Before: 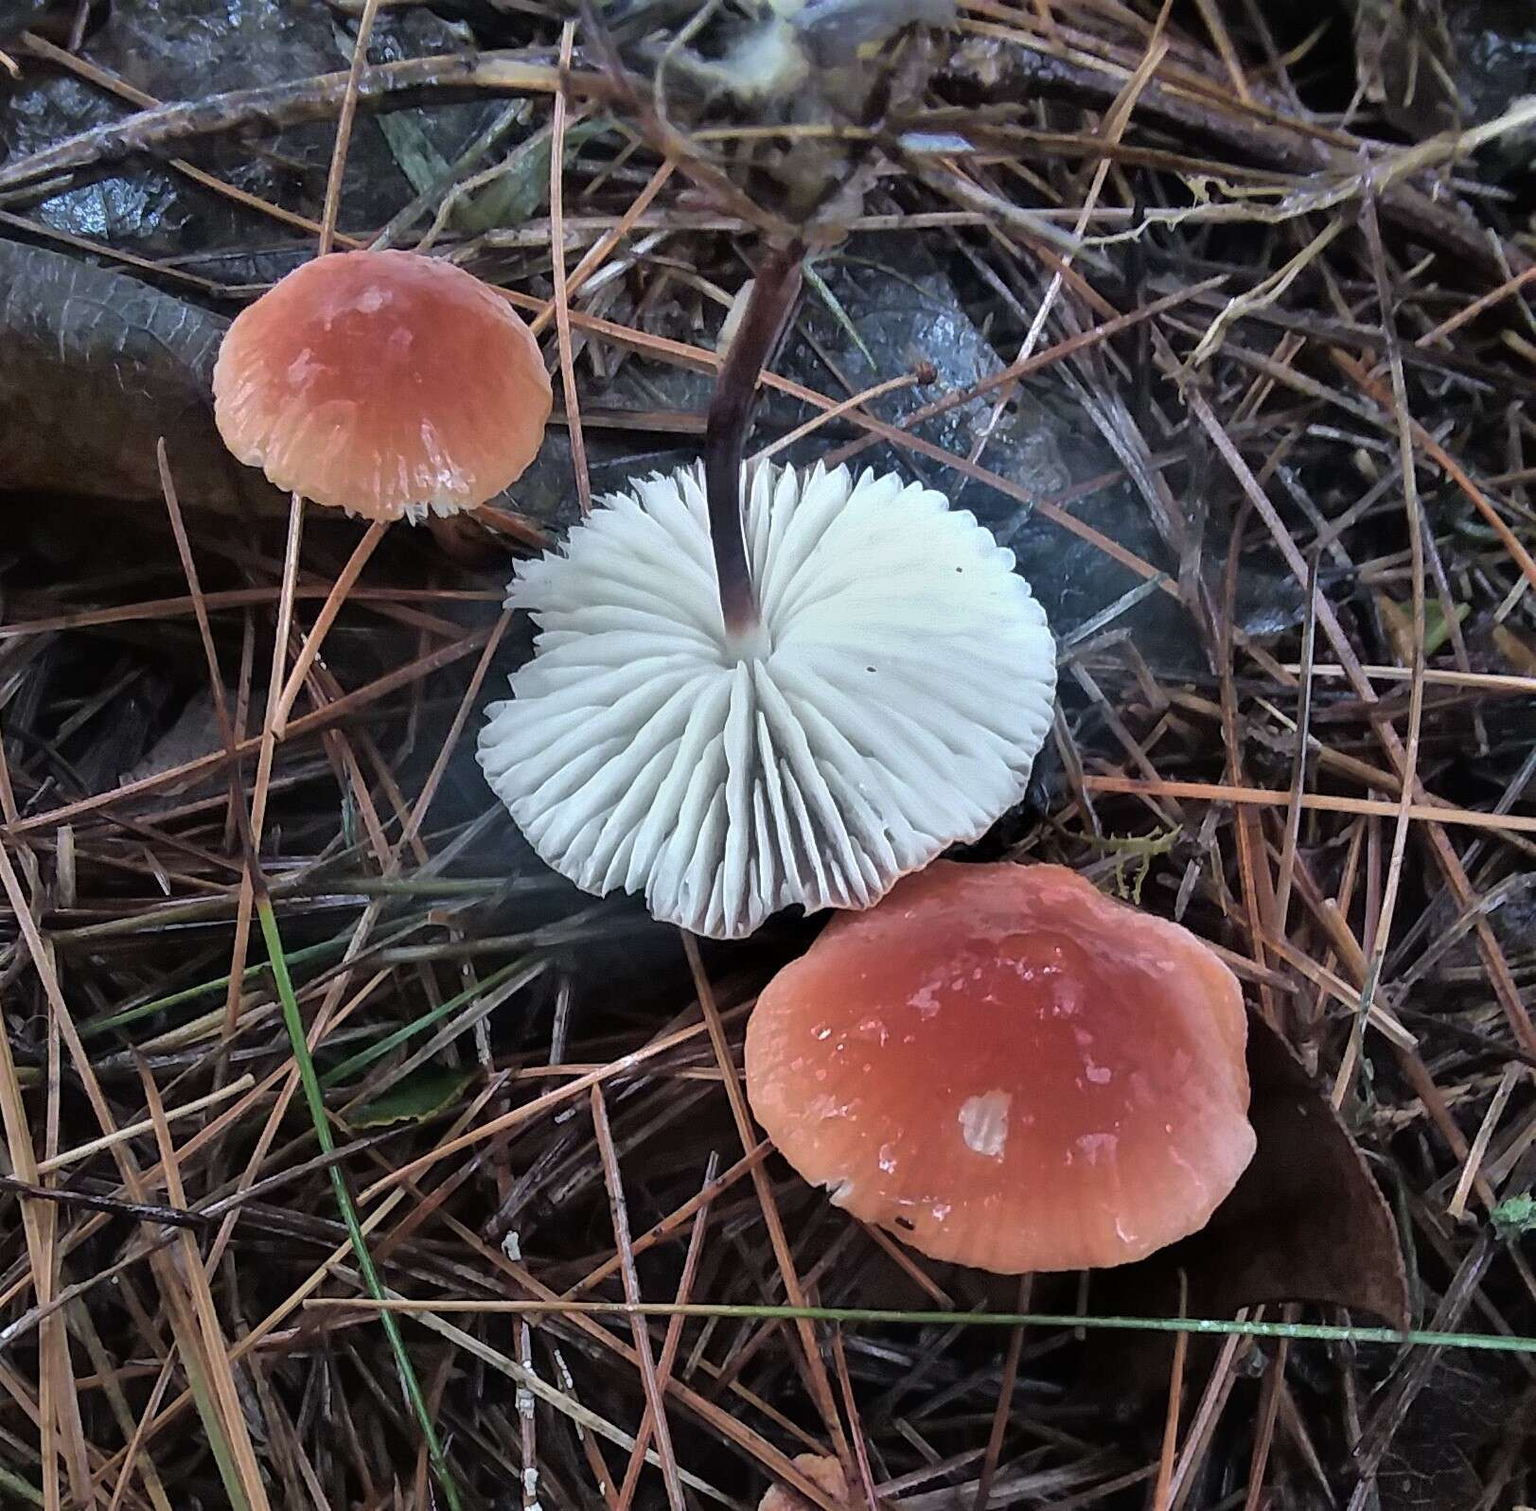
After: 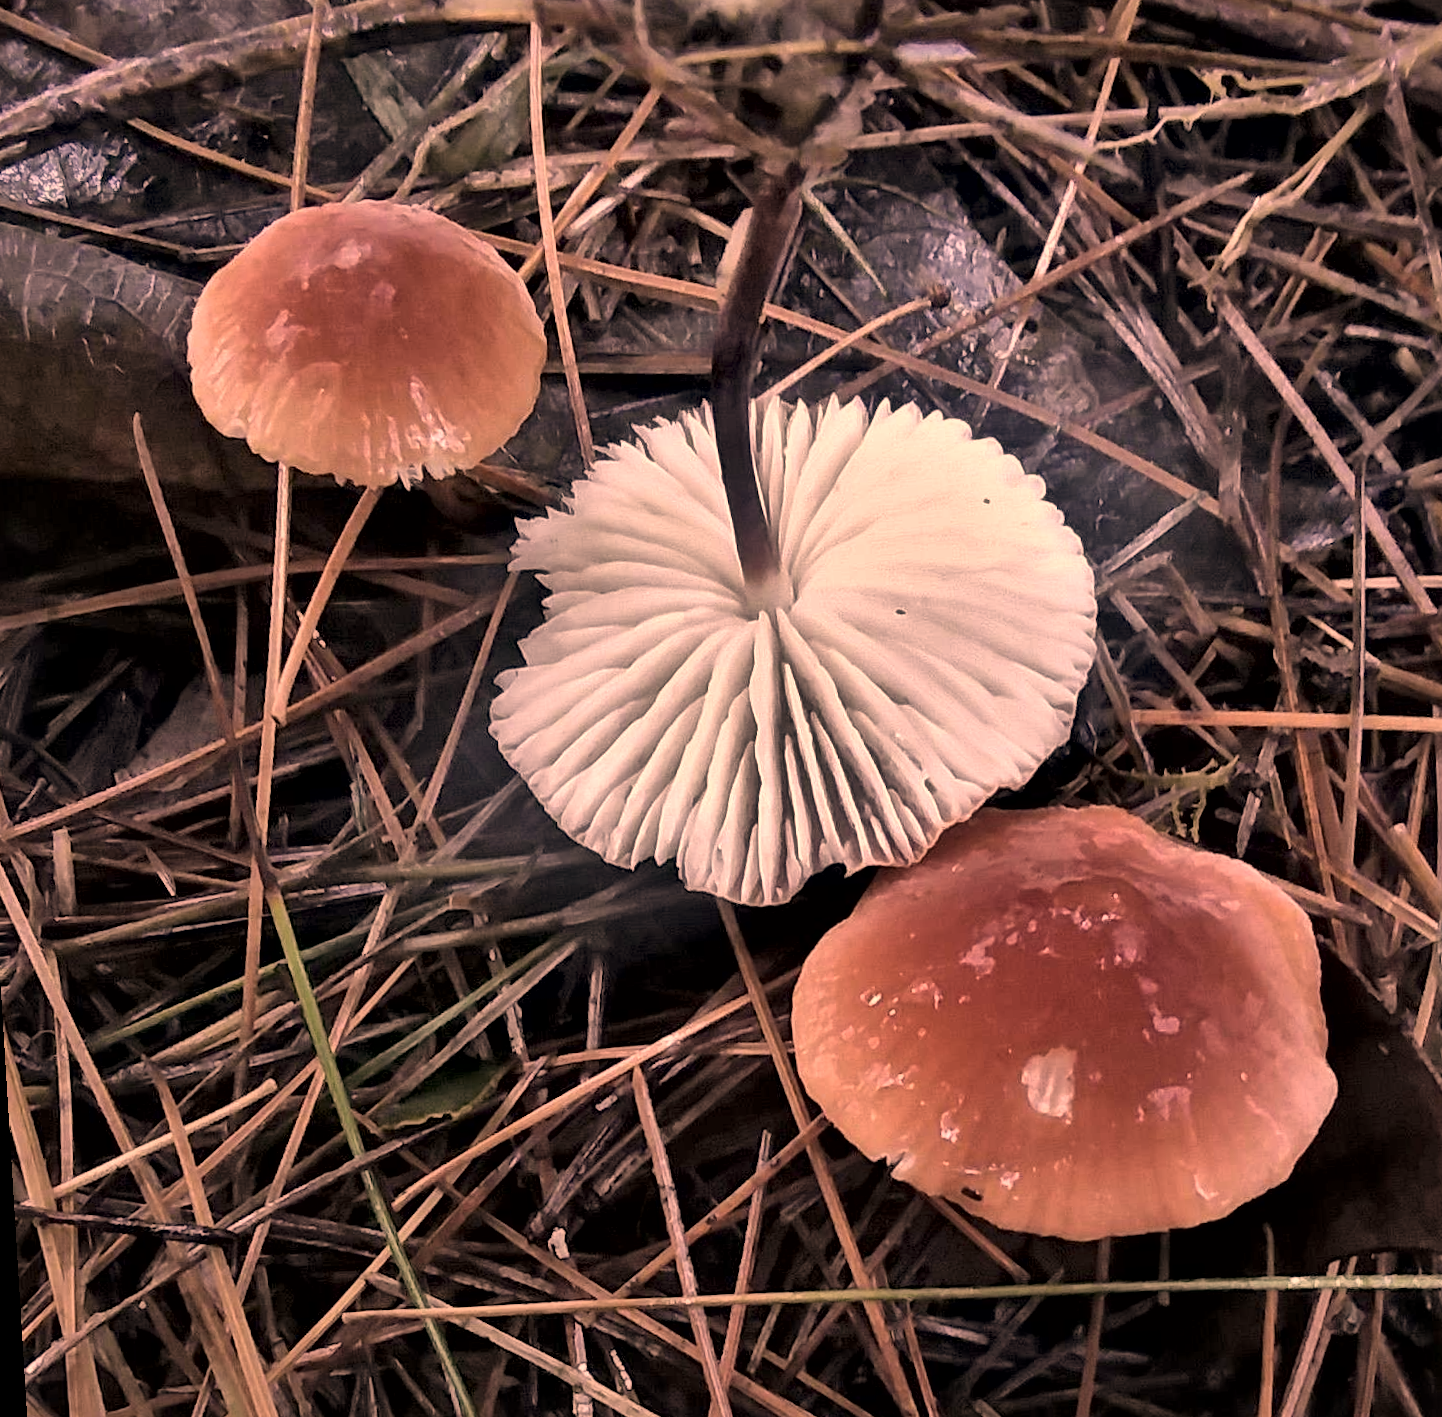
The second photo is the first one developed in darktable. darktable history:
local contrast: mode bilateral grid, contrast 25, coarseness 60, detail 151%, midtone range 0.2
crop: right 9.509%, bottom 0.031%
rotate and perspective: rotation -3.52°, crop left 0.036, crop right 0.964, crop top 0.081, crop bottom 0.919
color correction: highlights a* 40, highlights b* 40, saturation 0.69
